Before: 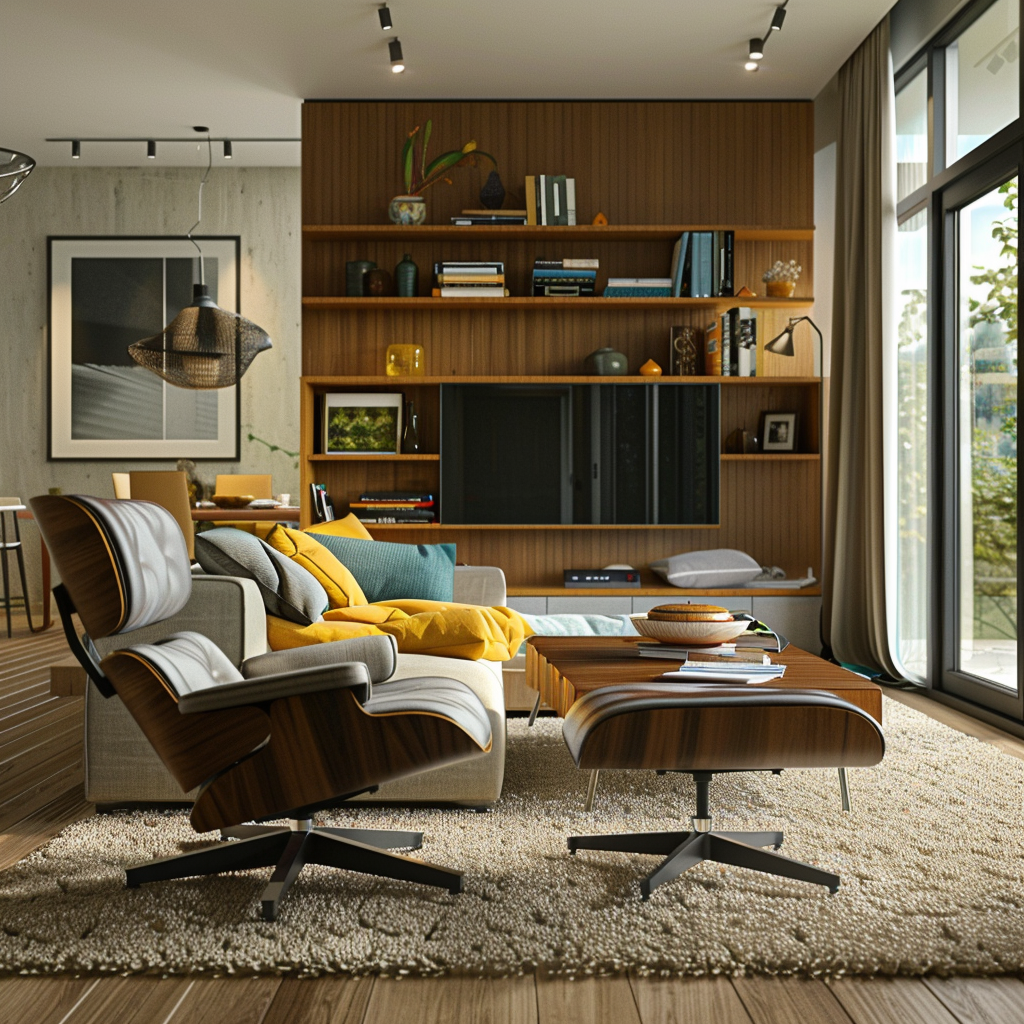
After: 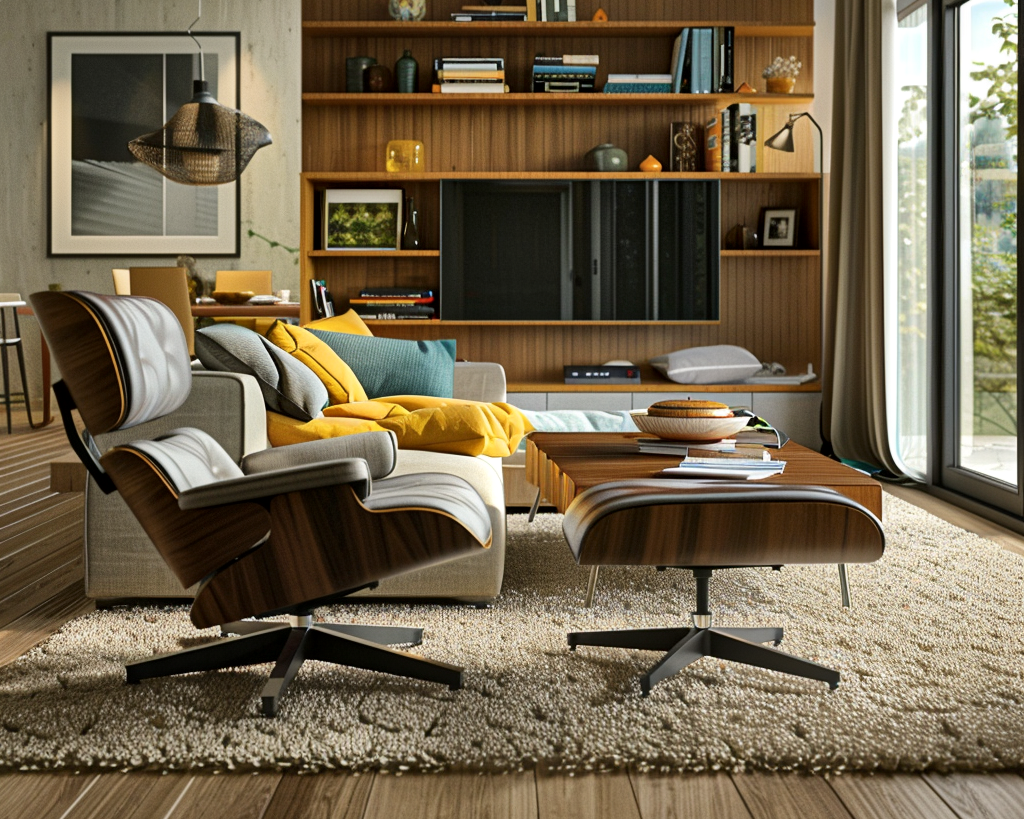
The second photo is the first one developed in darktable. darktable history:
white balance: emerald 1
local contrast: mode bilateral grid, contrast 20, coarseness 50, detail 130%, midtone range 0.2
crop and rotate: top 19.998%
shadows and highlights: soften with gaussian
